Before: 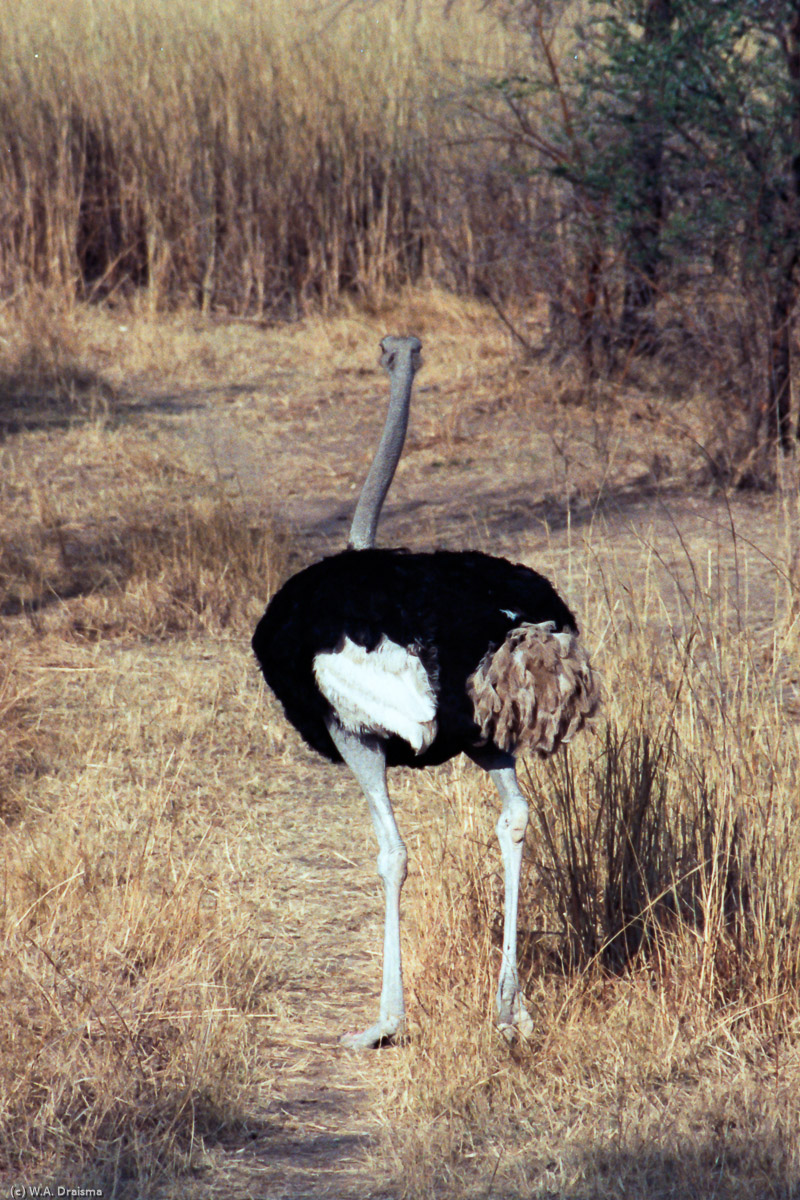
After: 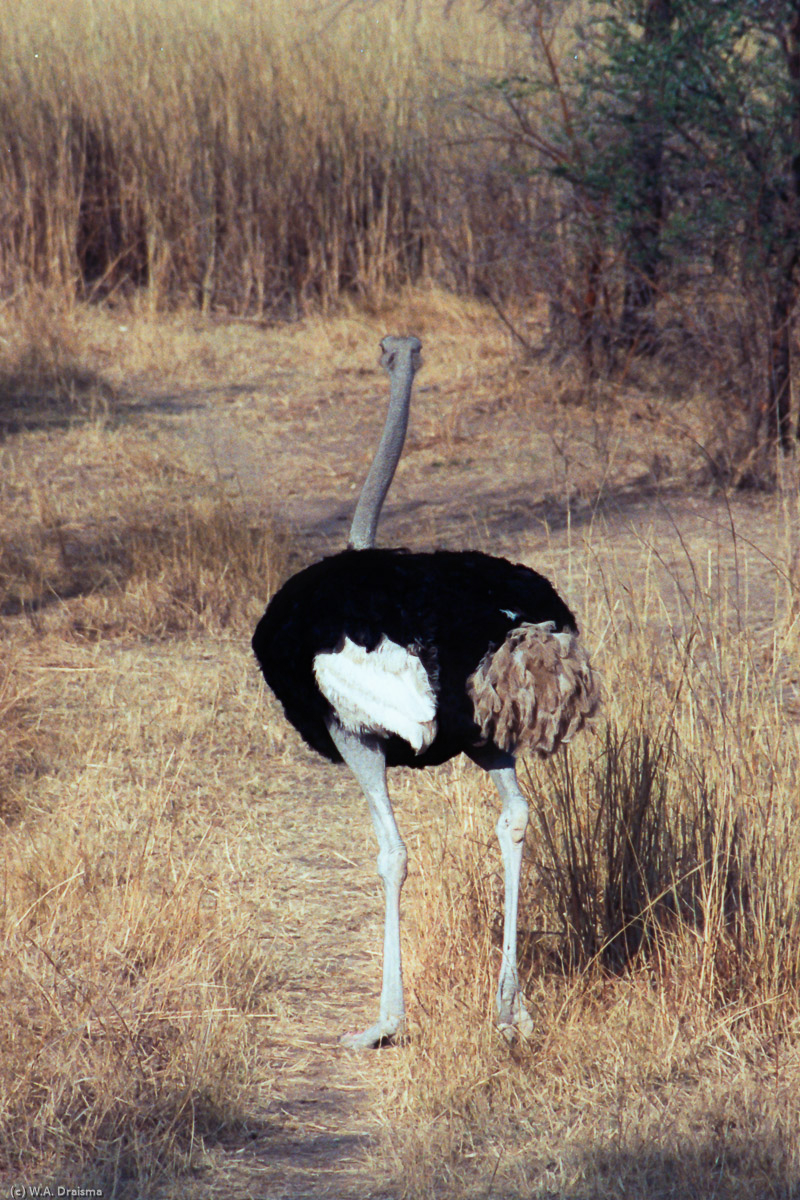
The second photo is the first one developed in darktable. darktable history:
contrast equalizer: octaves 7, y [[0.5, 0.486, 0.447, 0.446, 0.489, 0.5], [0.5 ×6], [0.5 ×6], [0 ×6], [0 ×6]]
